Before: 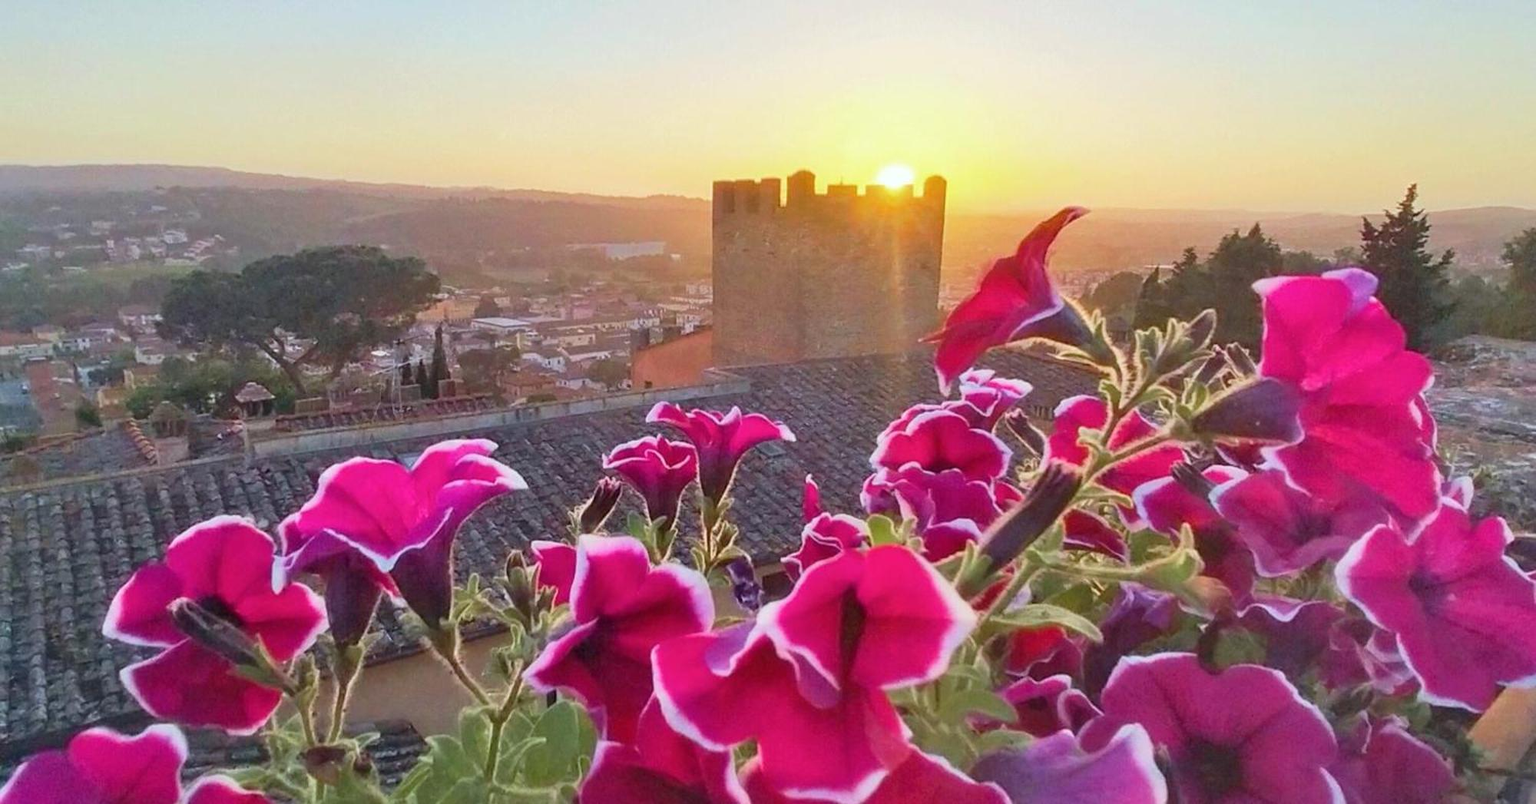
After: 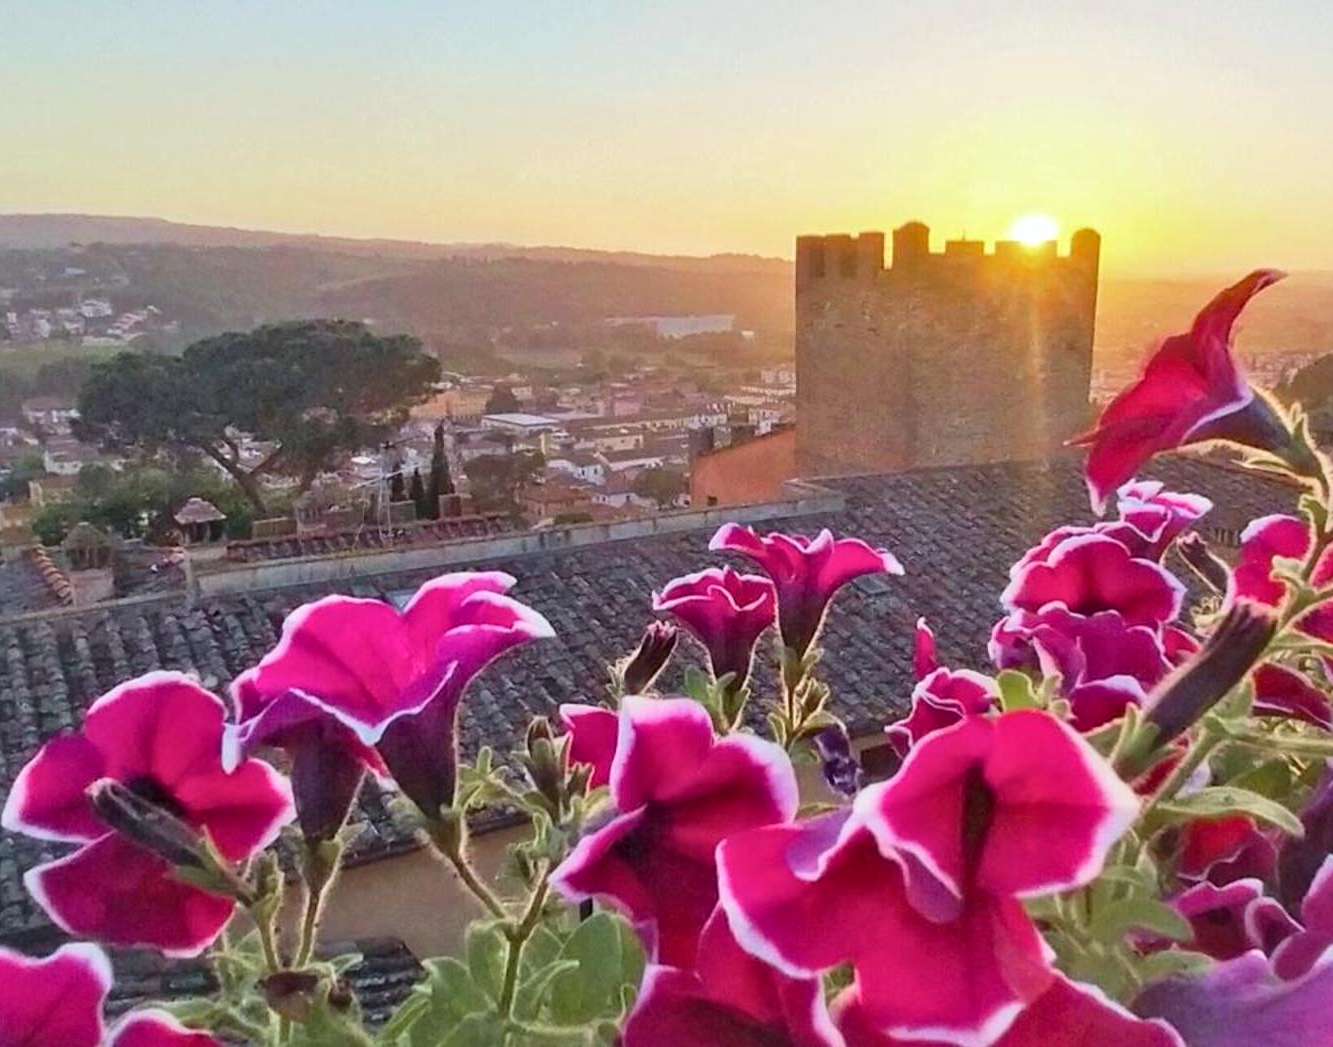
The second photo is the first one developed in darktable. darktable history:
crop and rotate: left 6.617%, right 26.717%
local contrast: mode bilateral grid, contrast 30, coarseness 25, midtone range 0.2
